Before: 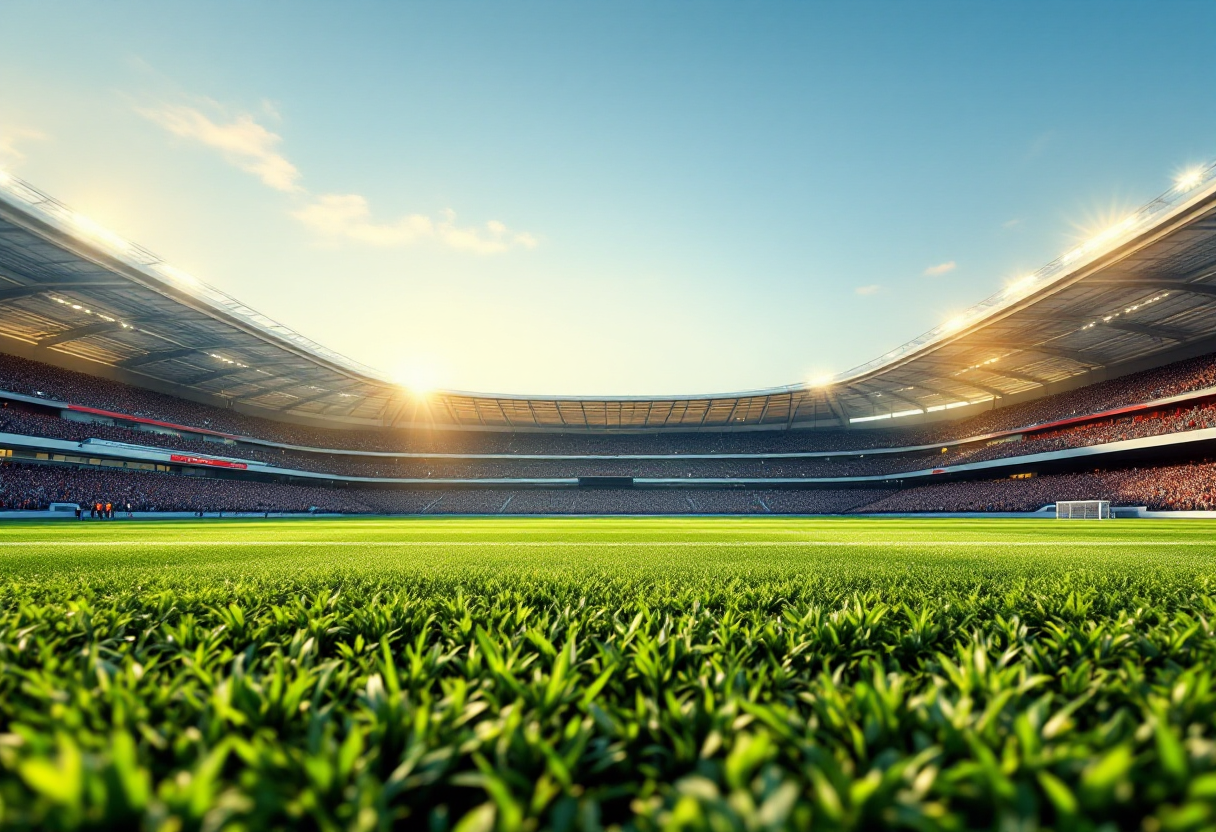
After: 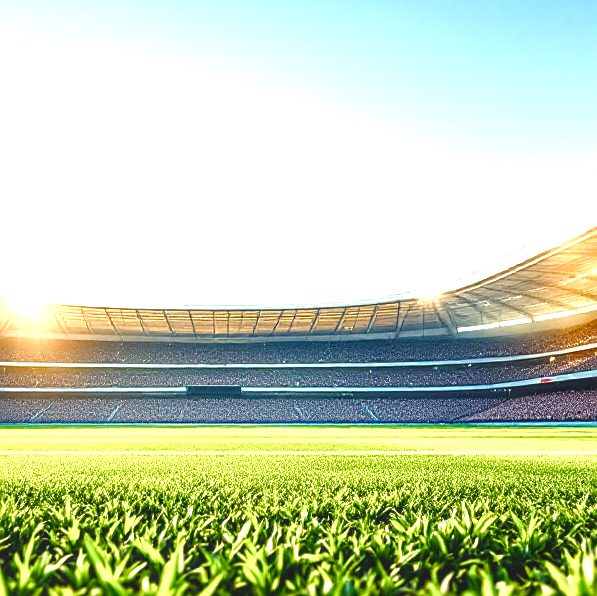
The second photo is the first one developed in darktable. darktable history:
sharpen: on, module defaults
crop: left 32.3%, top 10.946%, right 18.581%, bottom 17.374%
local contrast: on, module defaults
exposure: exposure 0.223 EV, compensate highlight preservation false
contrast brightness saturation: saturation -0.068
levels: levels [0, 0.394, 0.787]
color balance rgb: global offset › luminance 0.749%, perceptual saturation grading › global saturation 0.649%, perceptual saturation grading › highlights -29.281%, perceptual saturation grading › mid-tones 28.735%, perceptual saturation grading › shadows 59.112%, global vibrance 20%
